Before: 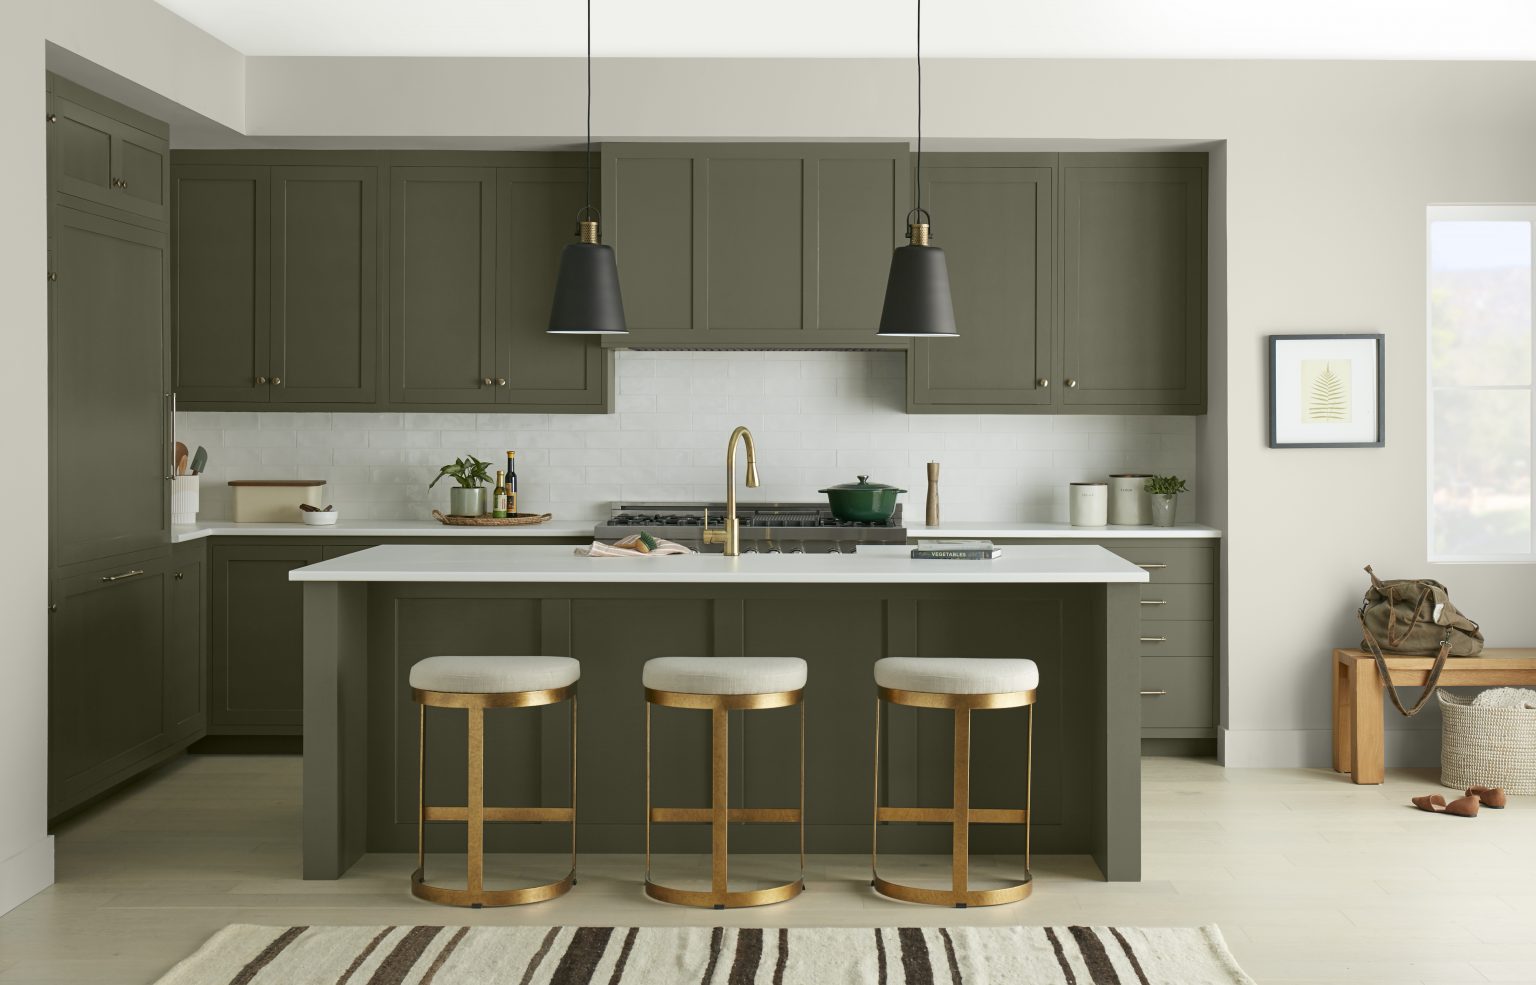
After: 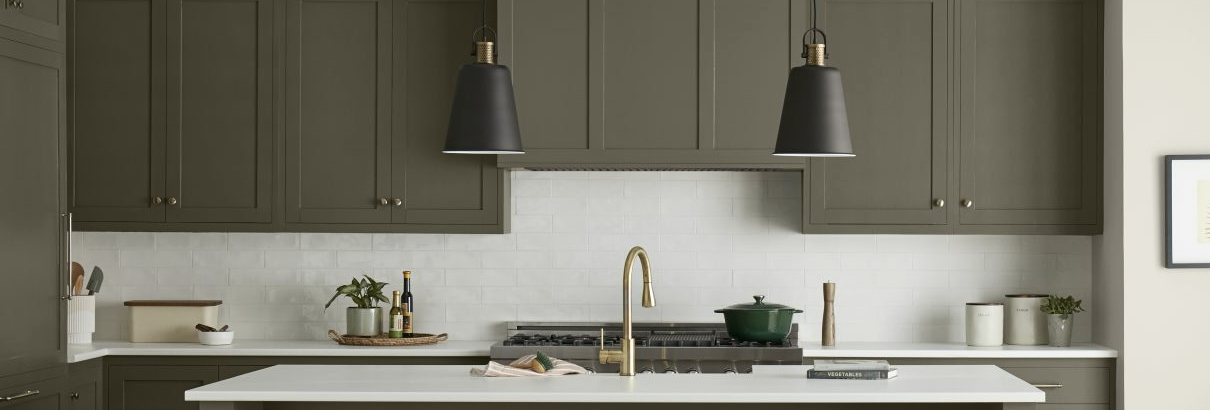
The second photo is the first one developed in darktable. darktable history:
crop: left 6.779%, top 18.351%, right 14.436%, bottom 40.018%
color balance rgb: power › chroma 0.284%, power › hue 21.93°, linear chroma grading › global chroma 9.815%, perceptual saturation grading › global saturation 19.576%
contrast brightness saturation: contrast 0.105, saturation -0.377
